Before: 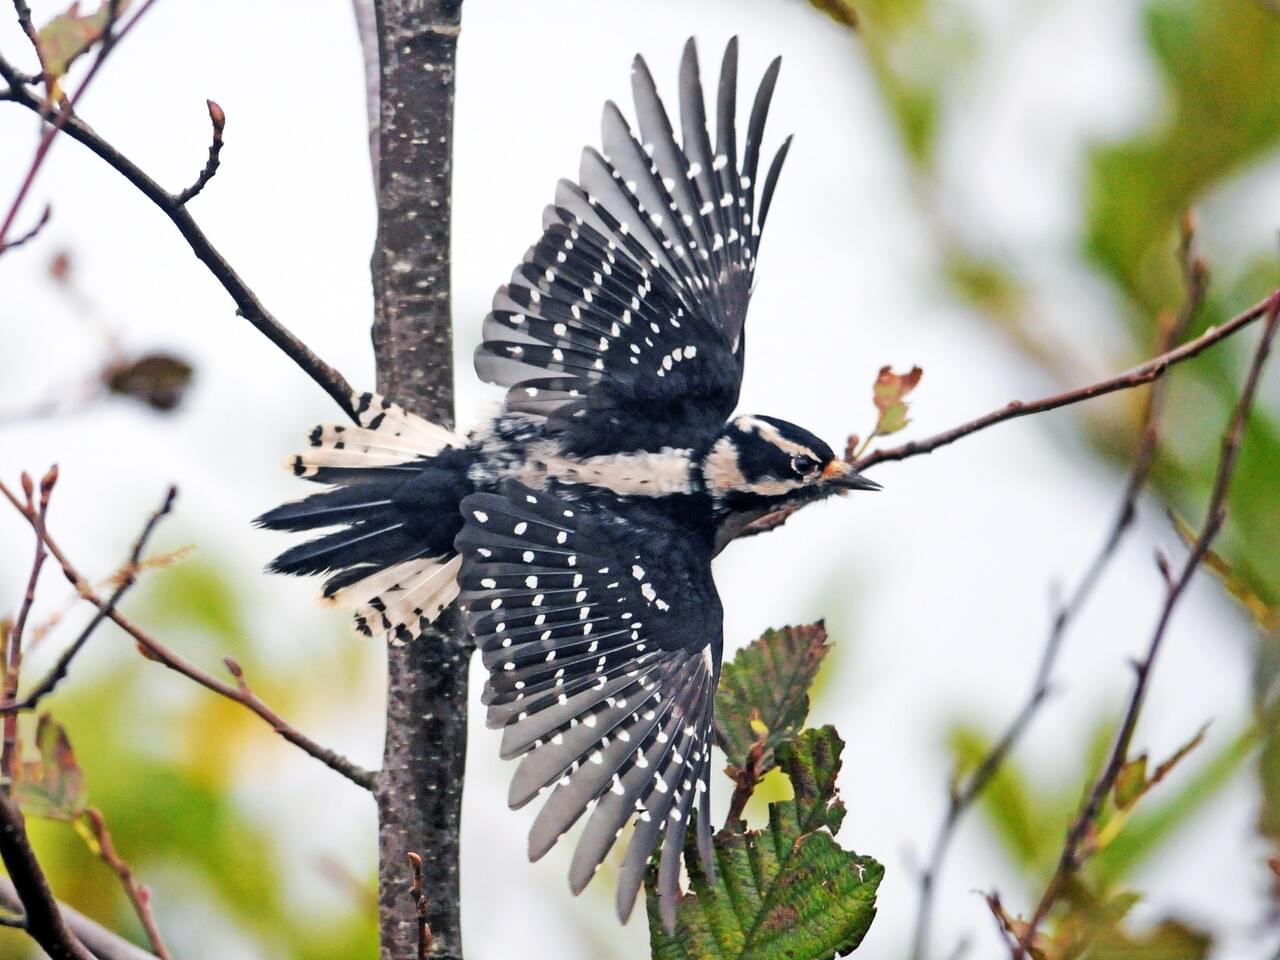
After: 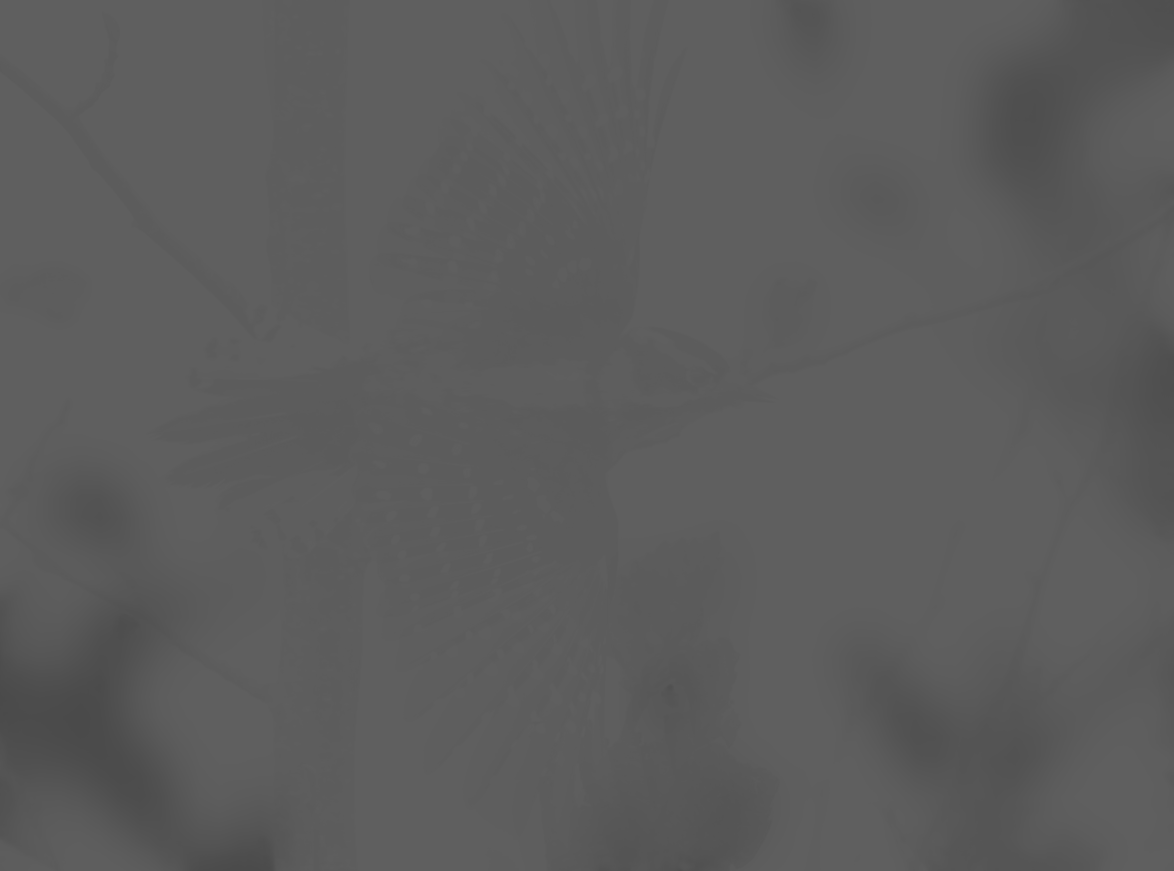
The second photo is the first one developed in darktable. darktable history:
exposure: black level correction 0, exposure 1.6 EV, compensate exposure bias true, compensate highlight preservation false
monochrome: on, module defaults
color correction: saturation 1.34
contrast brightness saturation: contrast -0.99, brightness -0.17, saturation 0.75
crop and rotate: left 8.262%, top 9.226%
